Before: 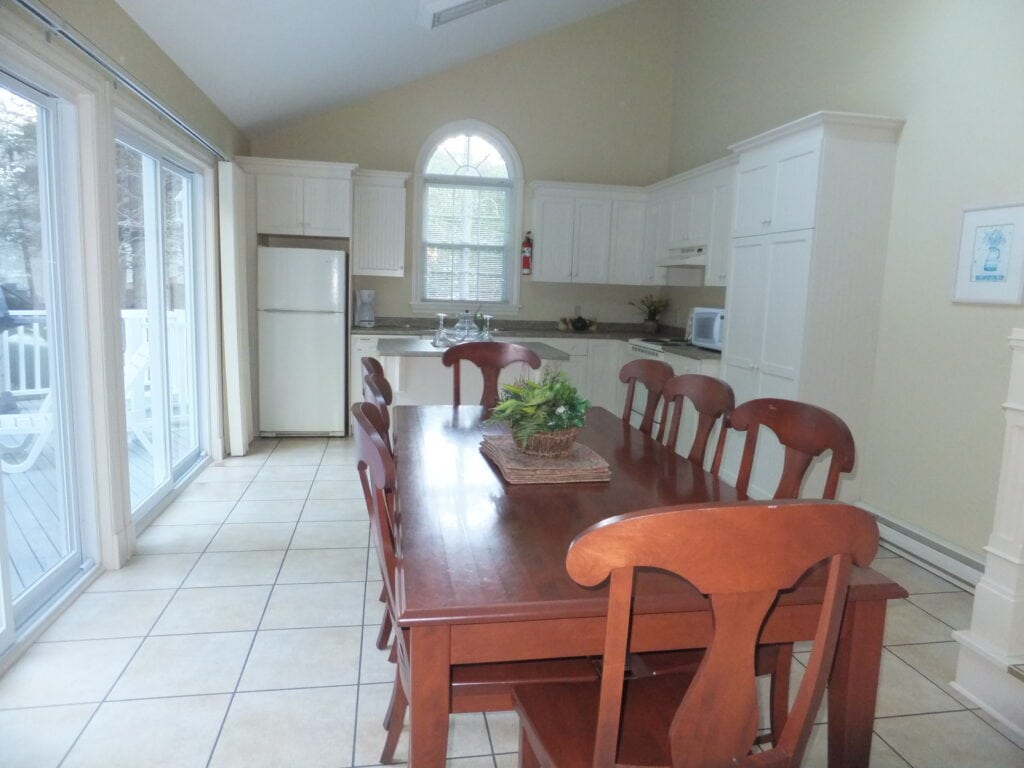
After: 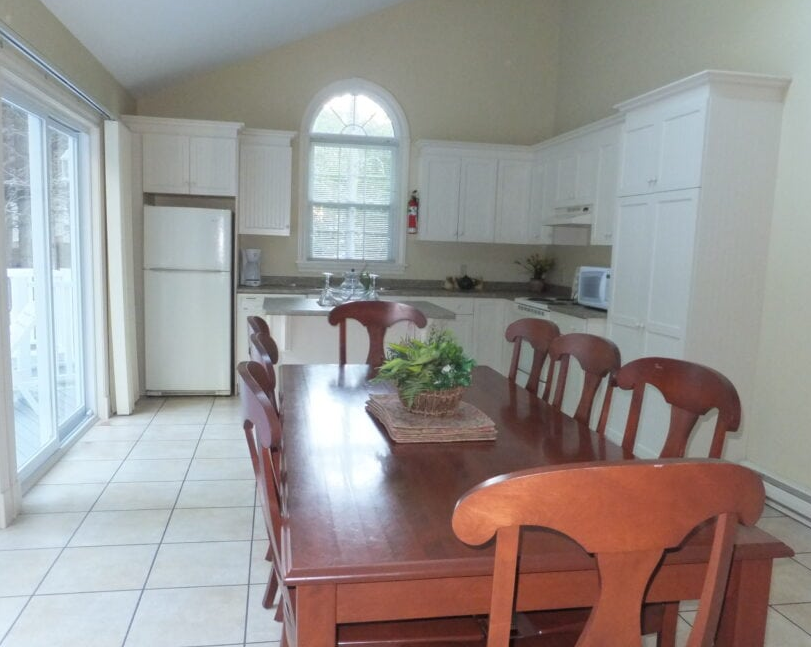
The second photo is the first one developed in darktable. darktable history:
crop: left 11.225%, top 5.381%, right 9.565%, bottom 10.314%
tone equalizer: on, module defaults
